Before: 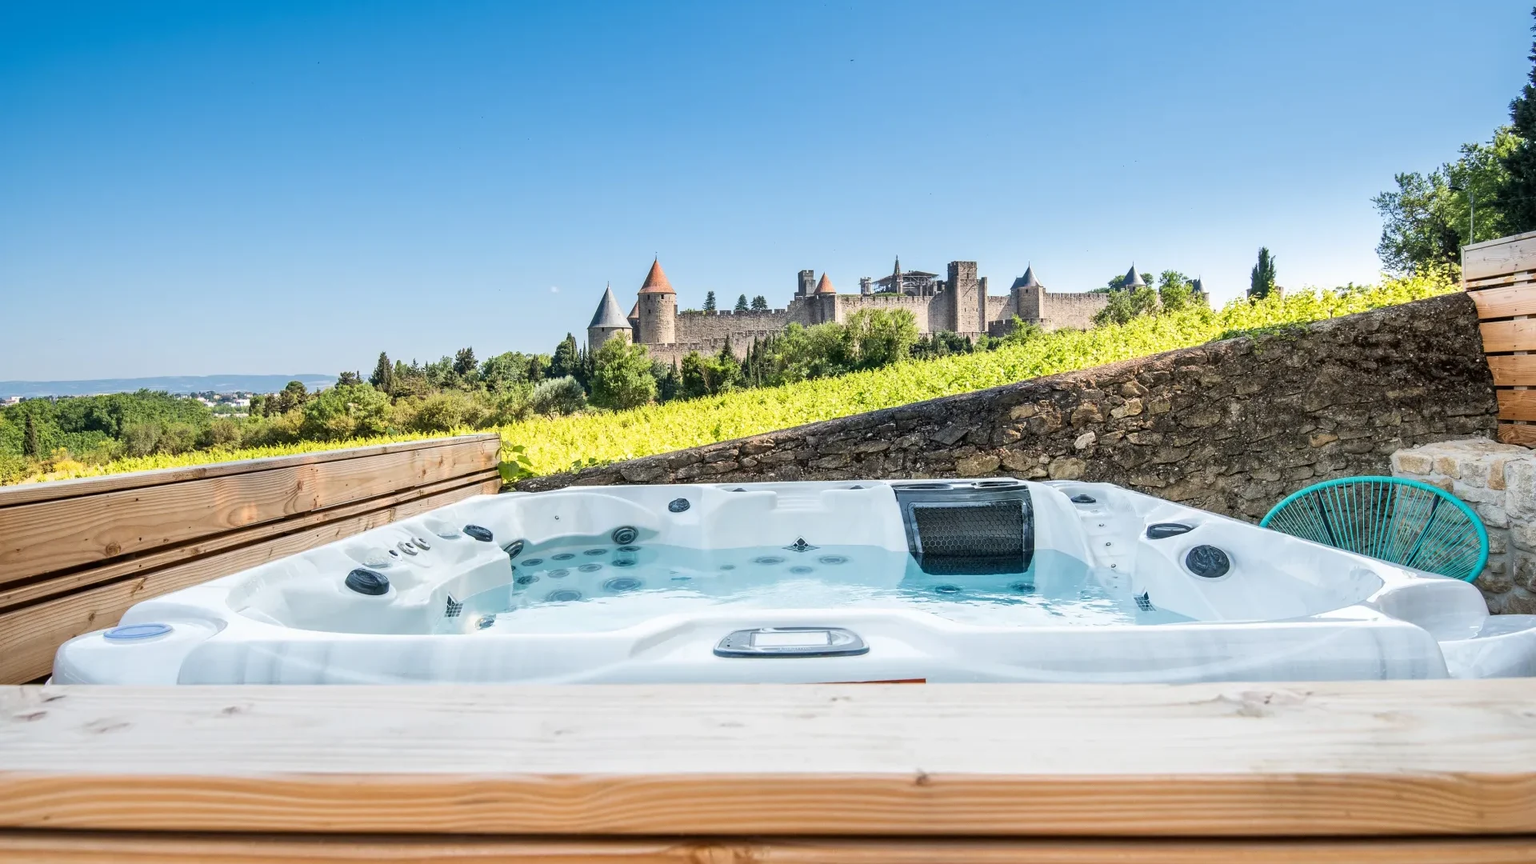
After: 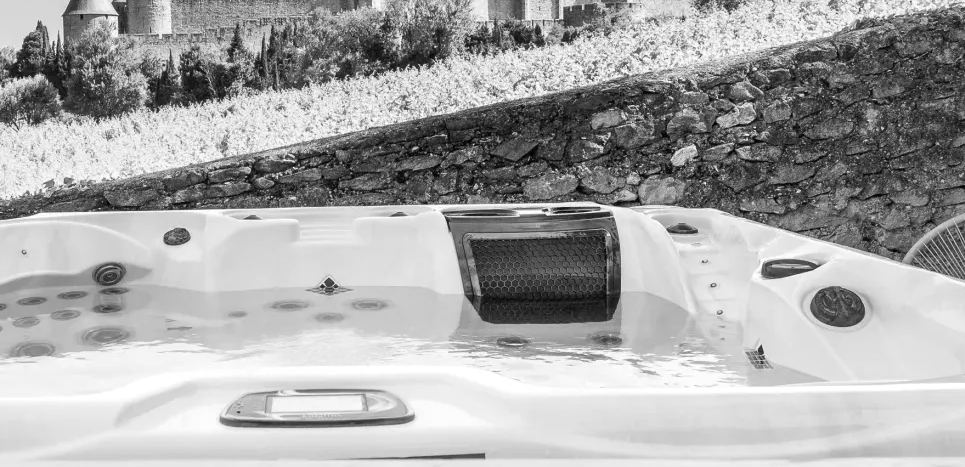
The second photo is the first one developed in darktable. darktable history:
white balance: red 1.127, blue 0.943
crop: left 35.03%, top 36.625%, right 14.663%, bottom 20.057%
monochrome: a 2.21, b -1.33, size 2.2
rotate and perspective: crop left 0, crop top 0
color contrast: green-magenta contrast 1.69, blue-yellow contrast 1.49
